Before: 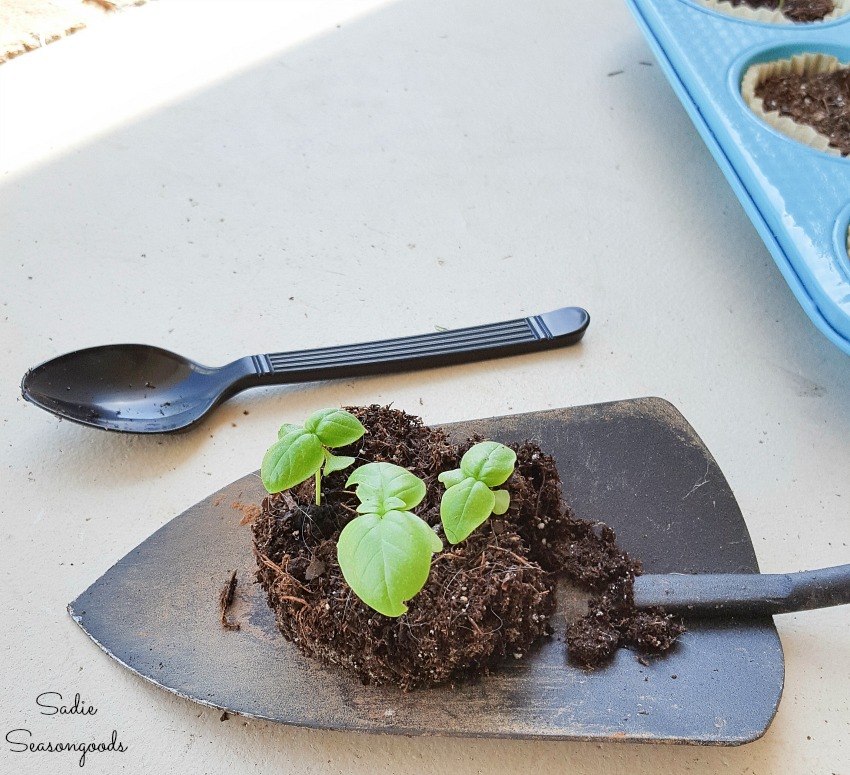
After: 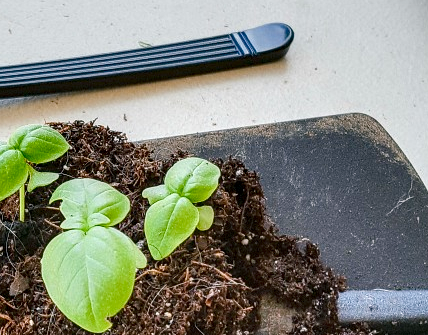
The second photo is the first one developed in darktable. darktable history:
crop: left 34.866%, top 36.753%, right 14.77%, bottom 19.984%
local contrast: highlights 65%, shadows 53%, detail 168%, midtone range 0.519
color balance rgb: shadows lift › luminance -8.082%, shadows lift › chroma 2.331%, shadows lift › hue 166.4°, global offset › luminance 0.499%, global offset › hue 57.17°, linear chroma grading › global chroma 8.694%, perceptual saturation grading › global saturation 43.726%, perceptual saturation grading › highlights -50.167%, perceptual saturation grading › shadows 30.873%, contrast -9.748%
